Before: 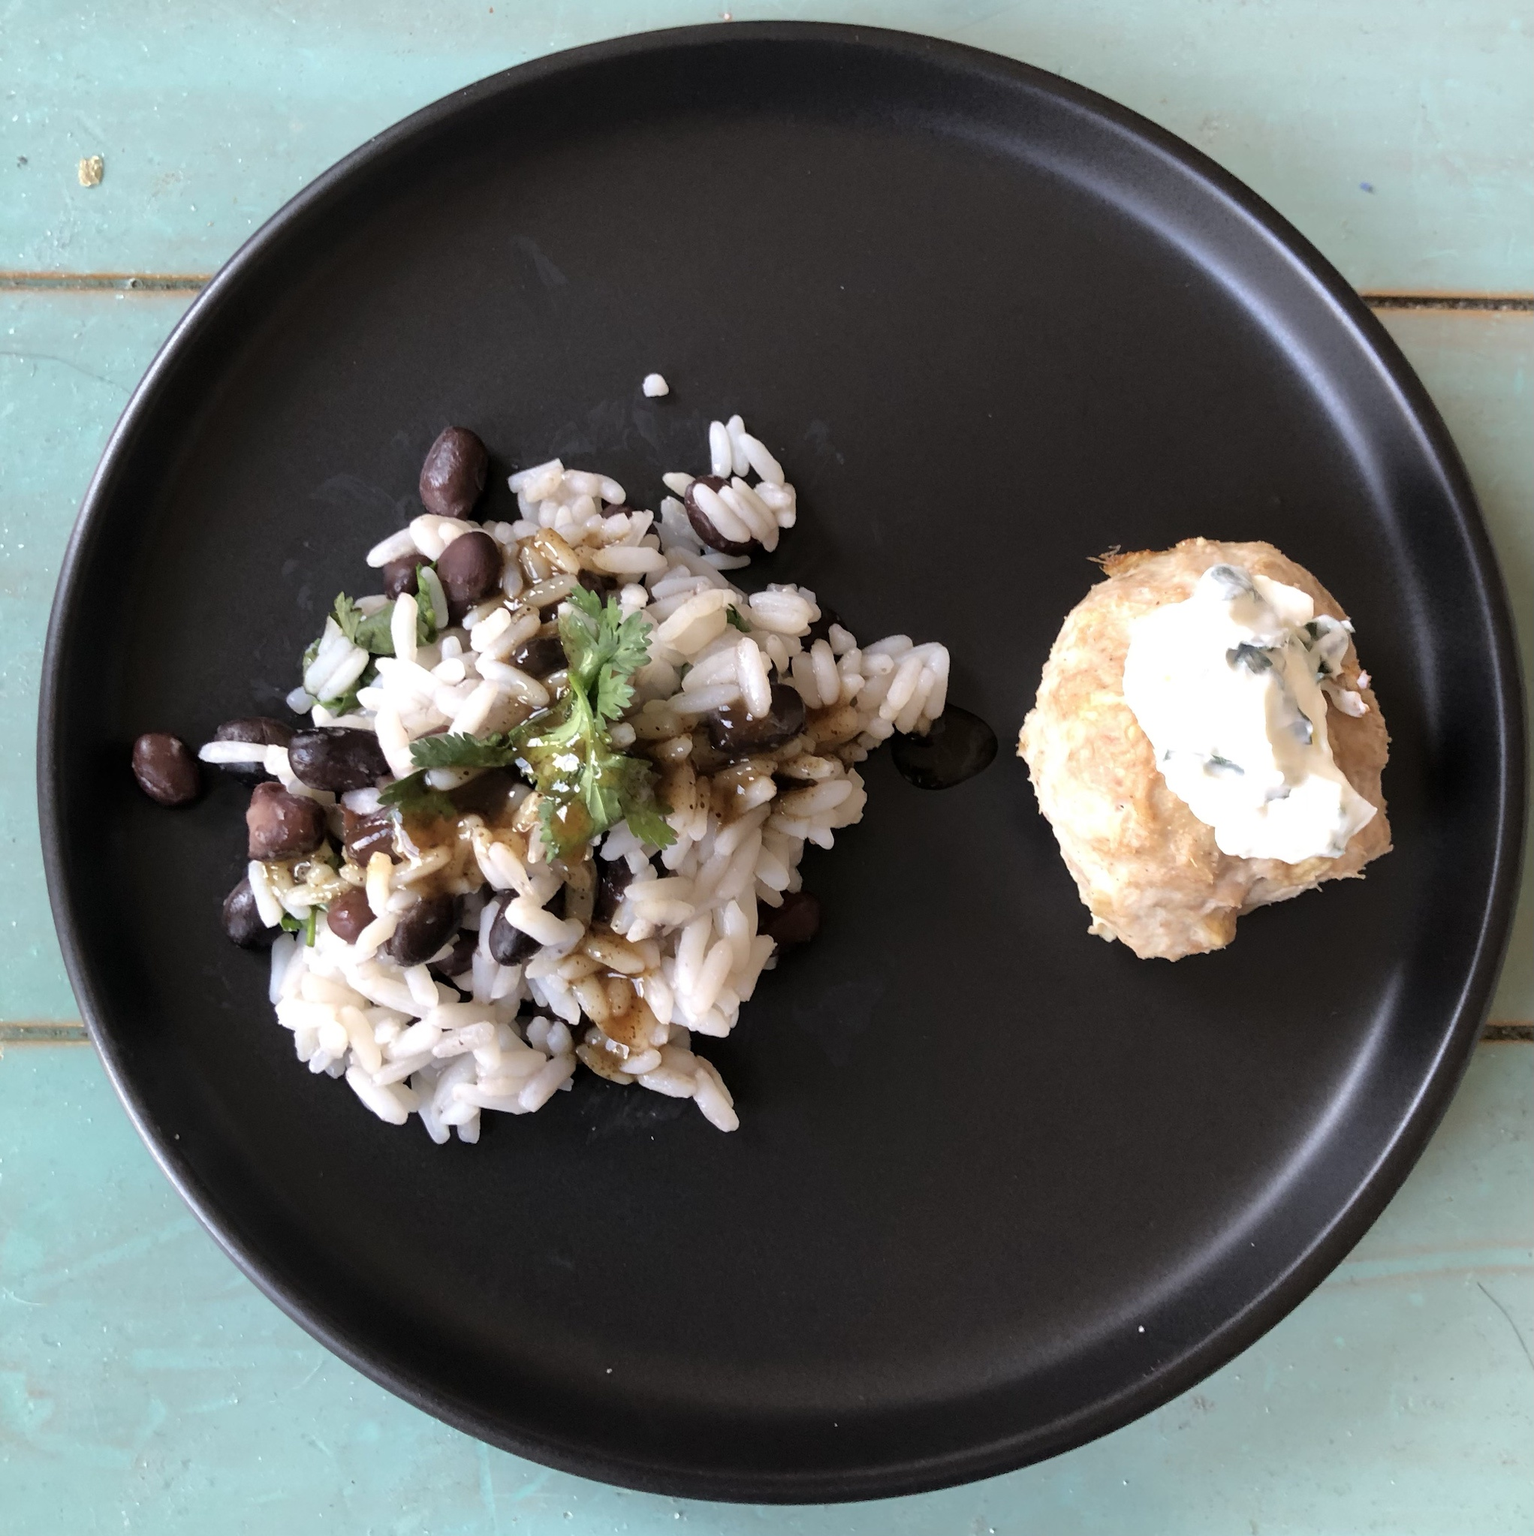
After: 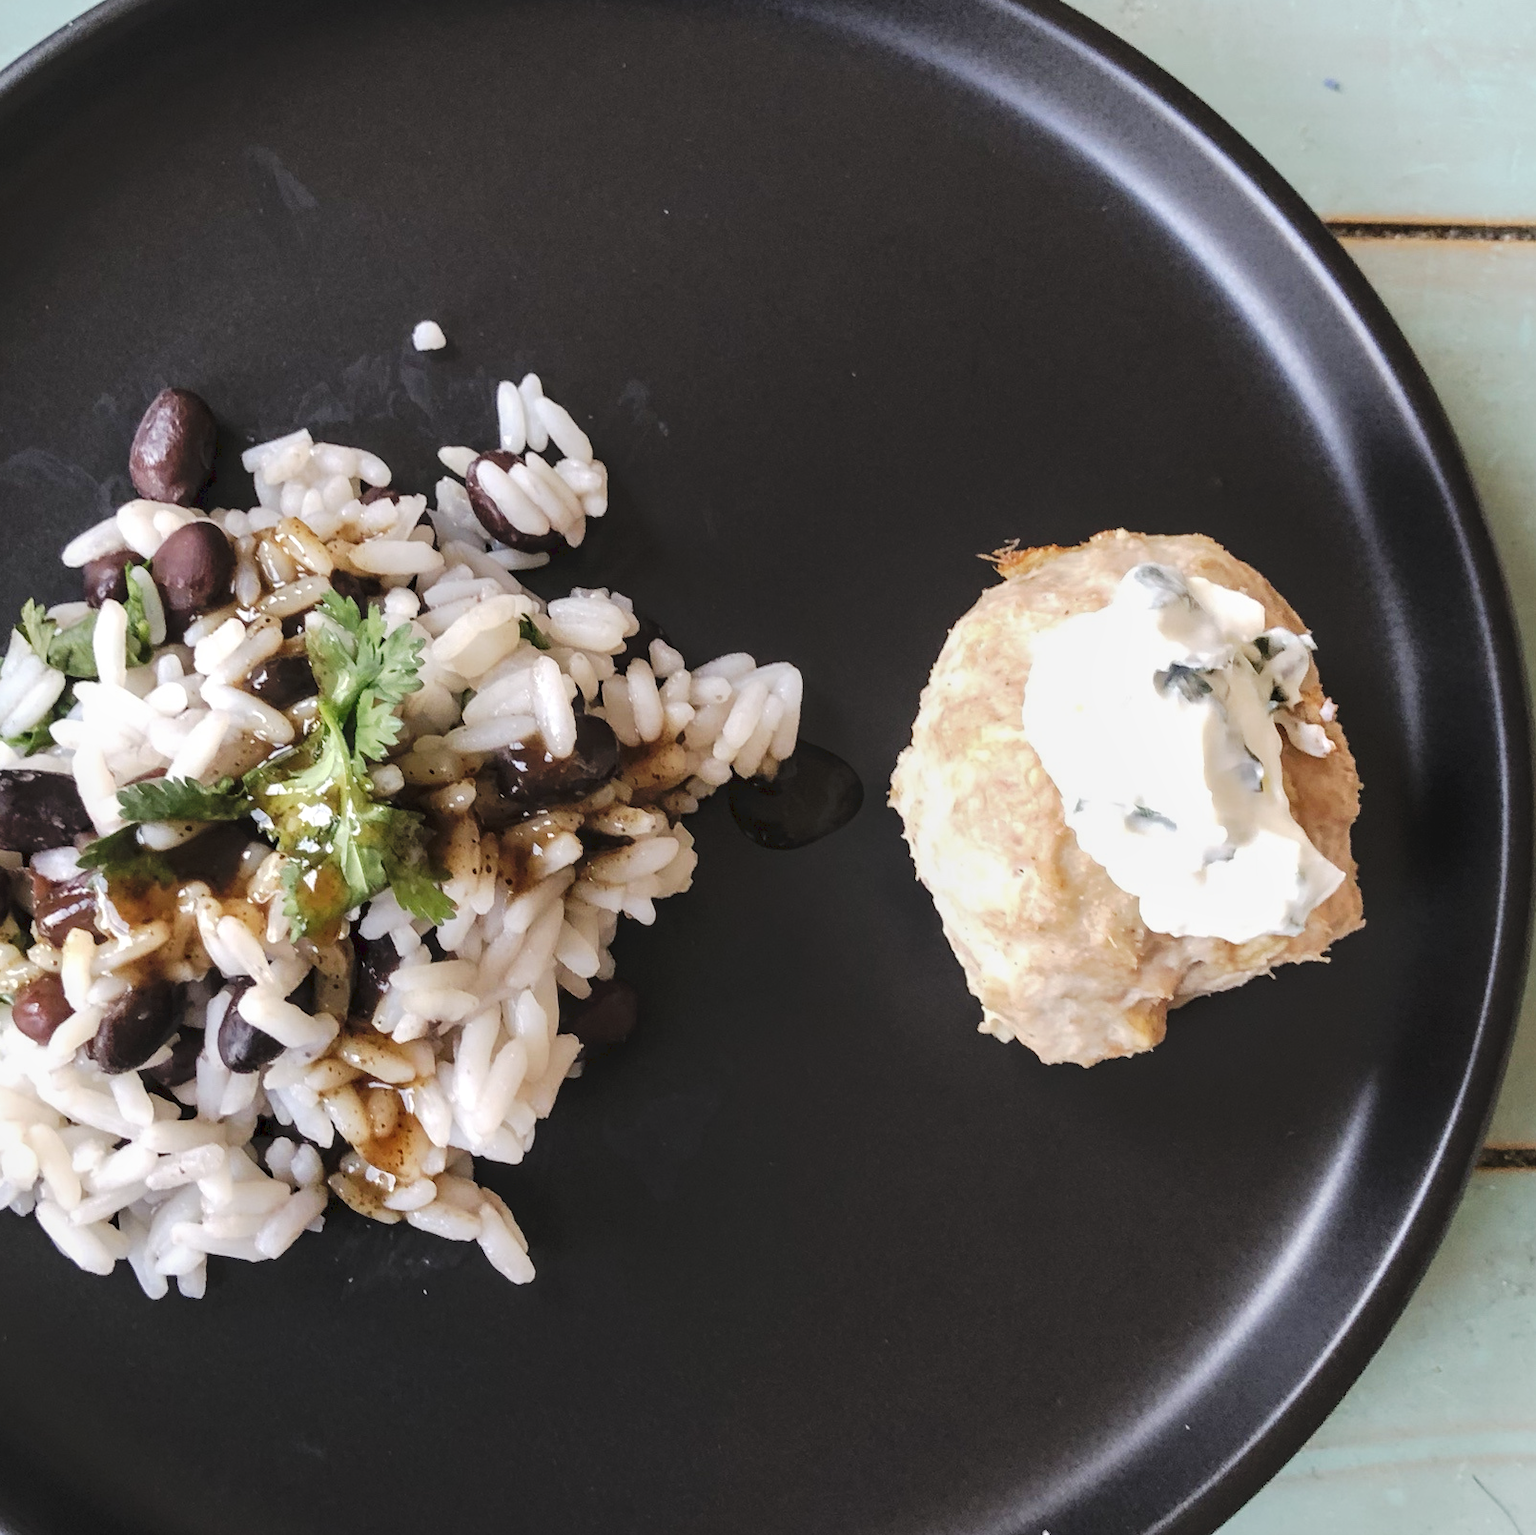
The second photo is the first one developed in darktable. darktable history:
tone curve: curves: ch0 [(0, 0) (0.003, 0.049) (0.011, 0.052) (0.025, 0.061) (0.044, 0.08) (0.069, 0.101) (0.1, 0.119) (0.136, 0.139) (0.177, 0.172) (0.224, 0.222) (0.277, 0.292) (0.335, 0.367) (0.399, 0.444) (0.468, 0.538) (0.543, 0.623) (0.623, 0.713) (0.709, 0.784) (0.801, 0.844) (0.898, 0.916) (1, 1)], preserve colors none
crop and rotate: left 20.74%, top 7.912%, right 0.375%, bottom 13.378%
local contrast: on, module defaults
